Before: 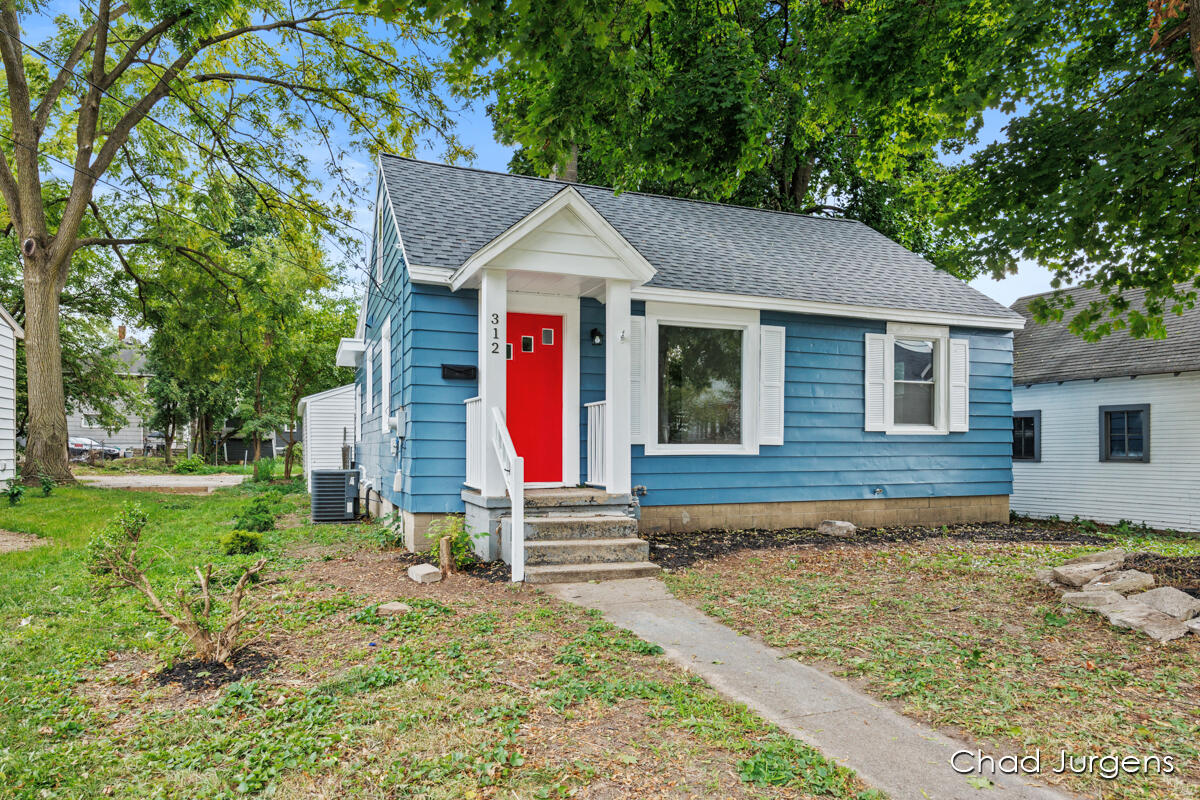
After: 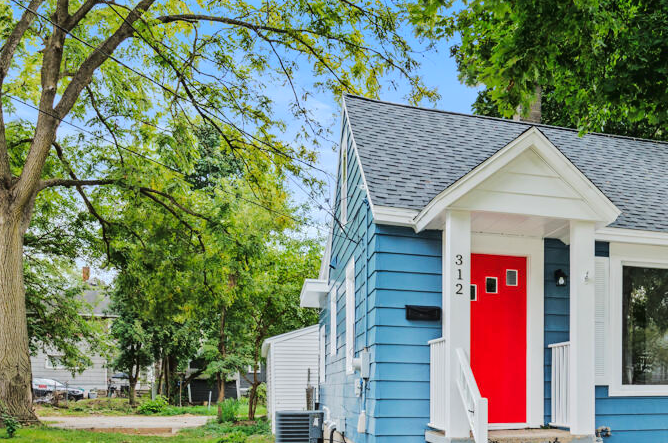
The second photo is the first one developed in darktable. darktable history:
tone curve: curves: ch0 [(0, 0) (0.003, 0.026) (0.011, 0.03) (0.025, 0.038) (0.044, 0.046) (0.069, 0.055) (0.1, 0.075) (0.136, 0.114) (0.177, 0.158) (0.224, 0.215) (0.277, 0.296) (0.335, 0.386) (0.399, 0.479) (0.468, 0.568) (0.543, 0.637) (0.623, 0.707) (0.709, 0.773) (0.801, 0.834) (0.898, 0.896) (1, 1)], color space Lab, linked channels, preserve colors none
base curve: curves: ch0 [(0, 0) (0.74, 0.67) (1, 1)], preserve colors none
crop and rotate: left 3.056%, top 7.588%, right 41.246%, bottom 36.929%
